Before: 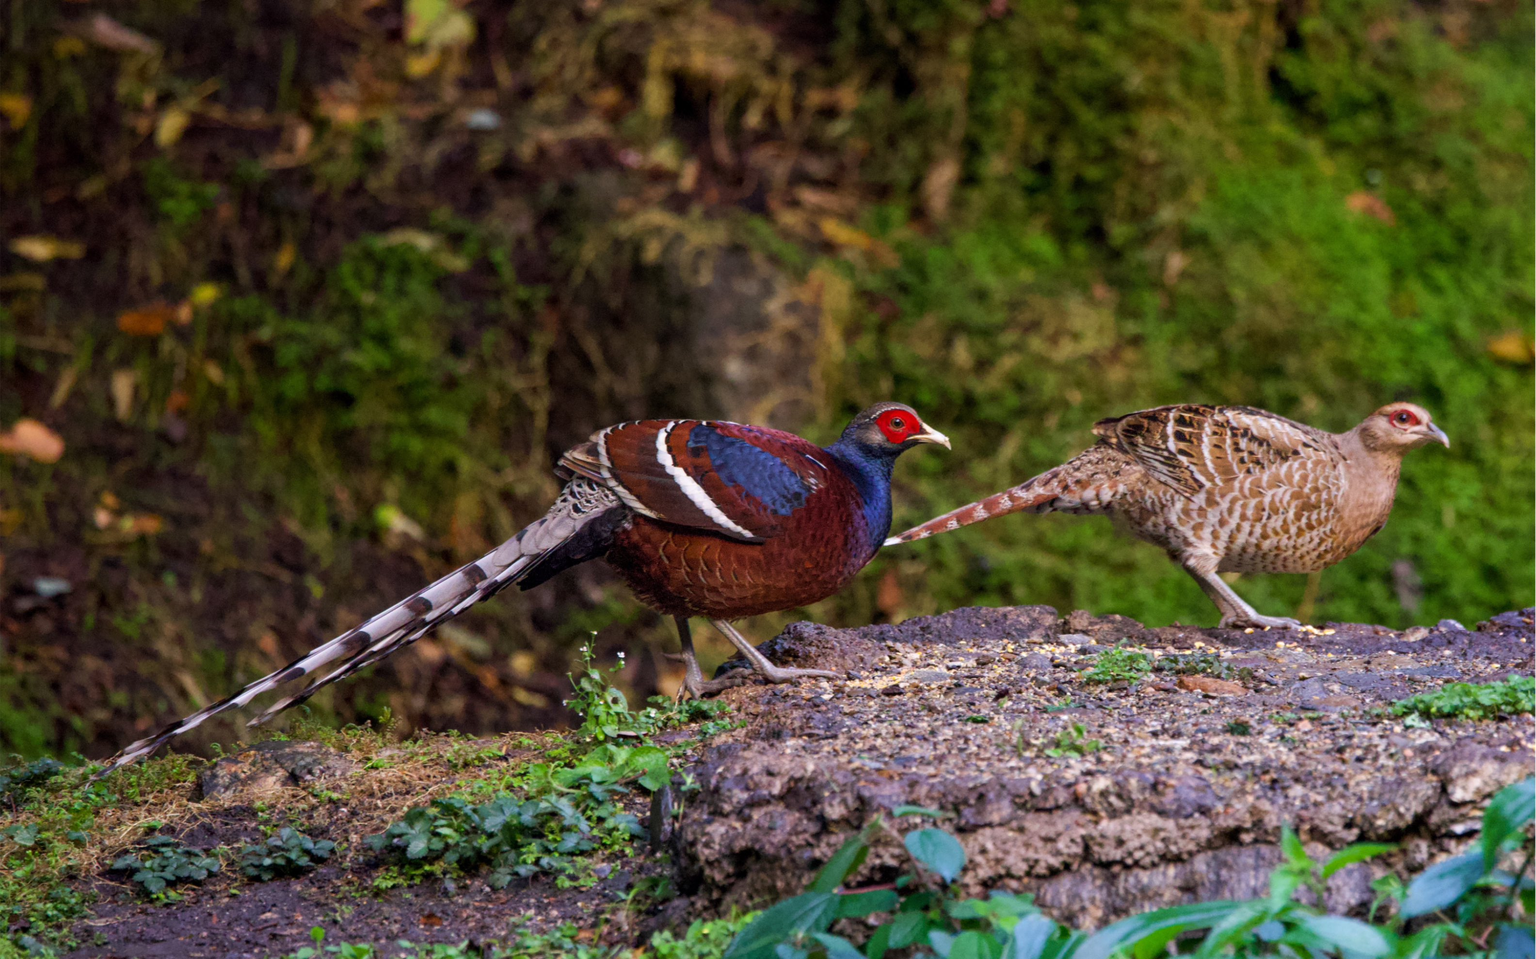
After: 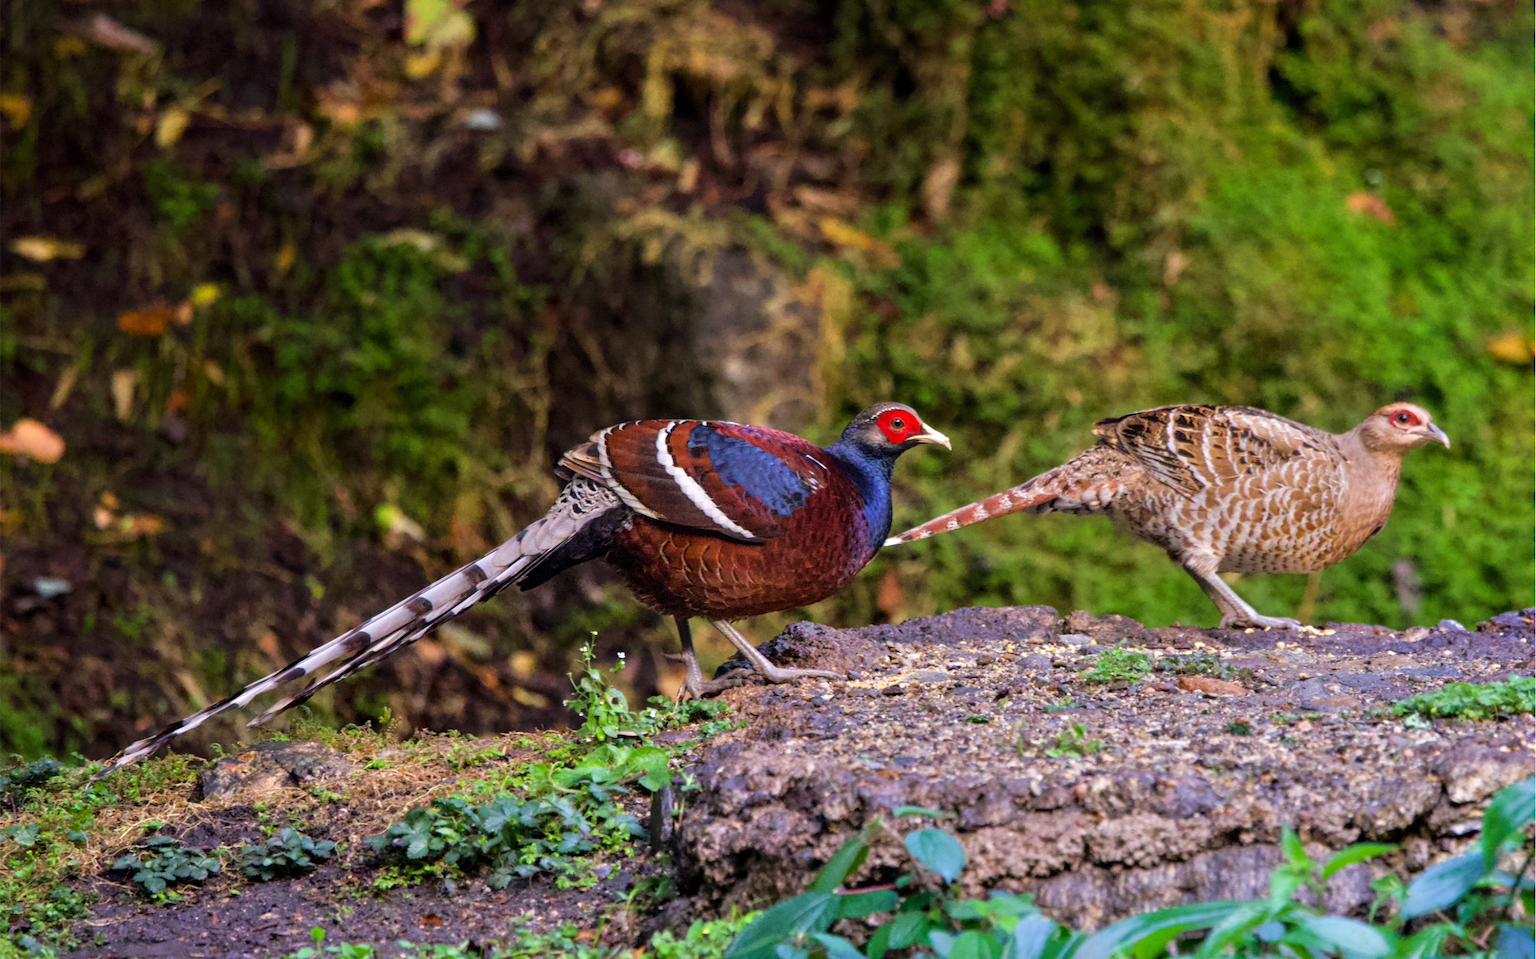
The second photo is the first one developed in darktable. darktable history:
tone equalizer: -8 EV 0.02 EV, -7 EV -0.035 EV, -6 EV 0.031 EV, -5 EV 0.032 EV, -4 EV 0.288 EV, -3 EV 0.675 EV, -2 EV 0.581 EV, -1 EV 0.169 EV, +0 EV 0.045 EV
